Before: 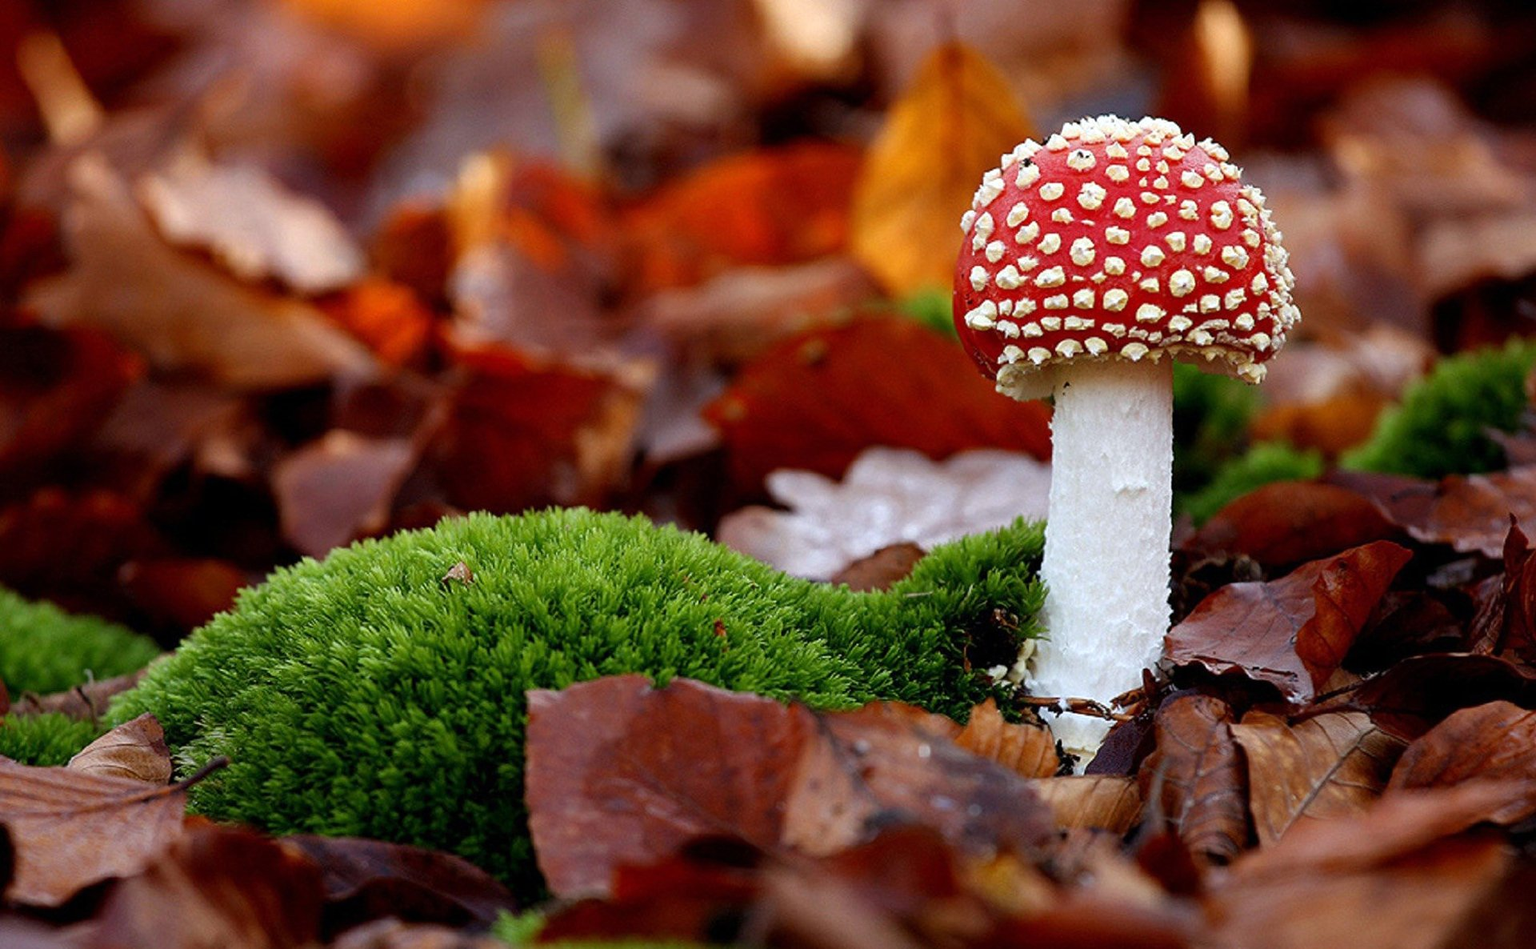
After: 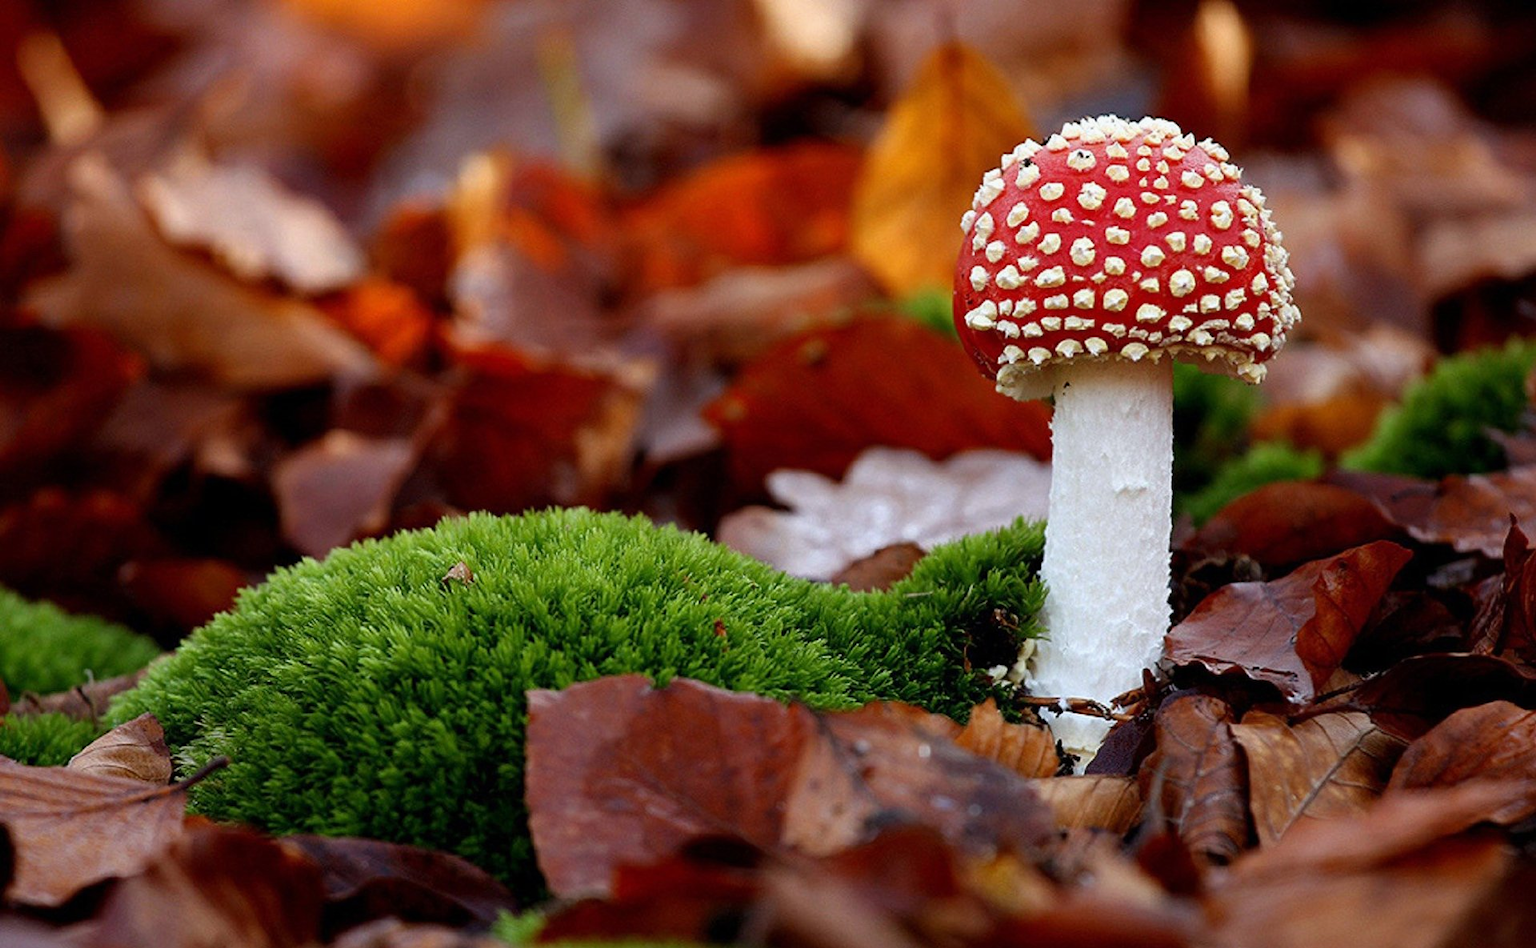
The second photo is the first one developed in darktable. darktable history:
exposure: exposure -0.068 EV, compensate exposure bias true, compensate highlight preservation false
